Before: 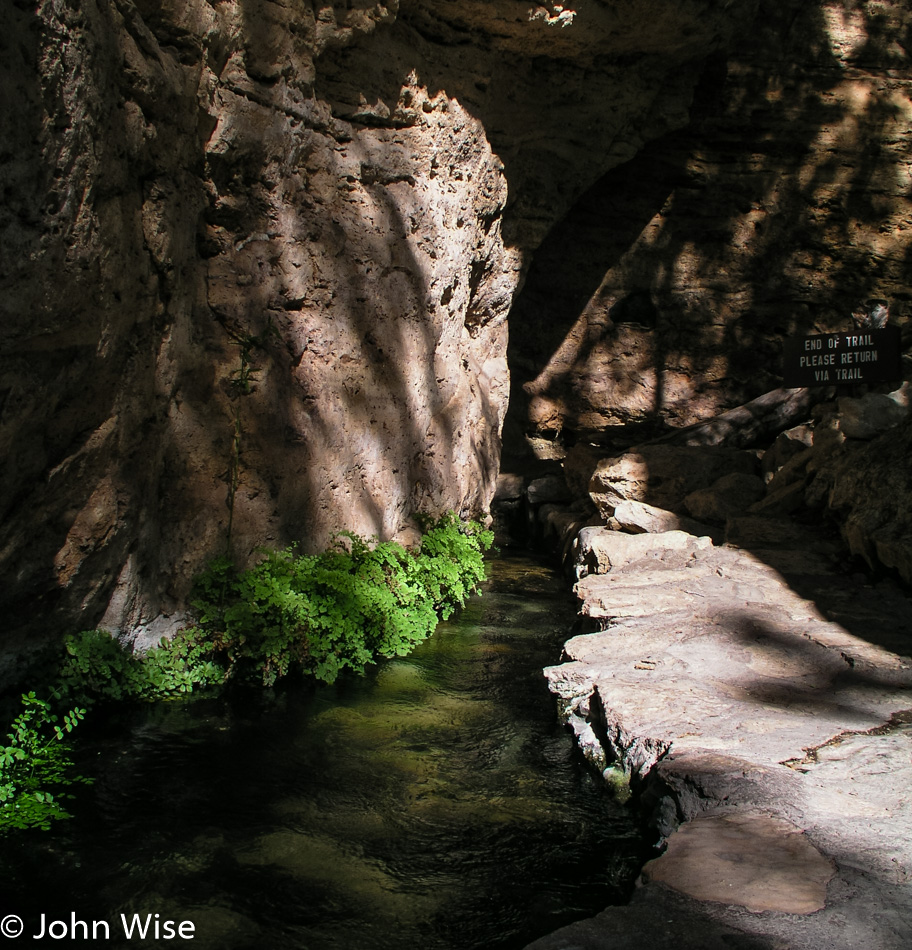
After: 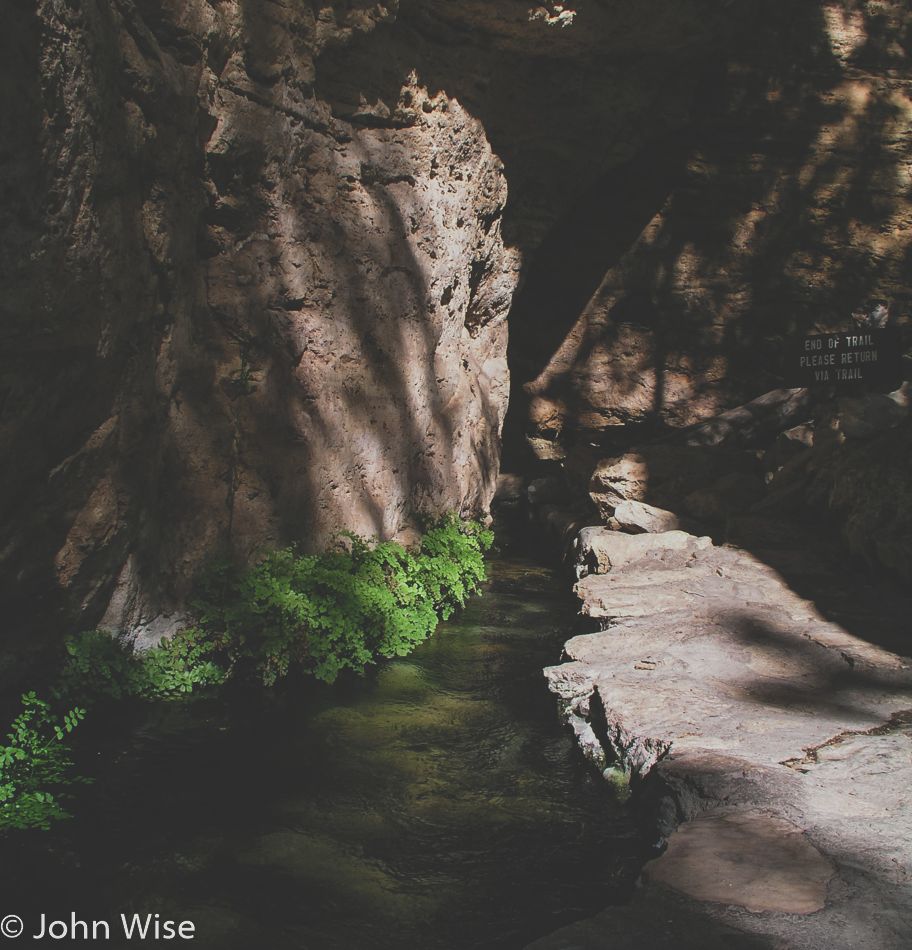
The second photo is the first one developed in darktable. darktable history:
exposure: black level correction -0.037, exposure -0.497 EV, compensate highlight preservation false
